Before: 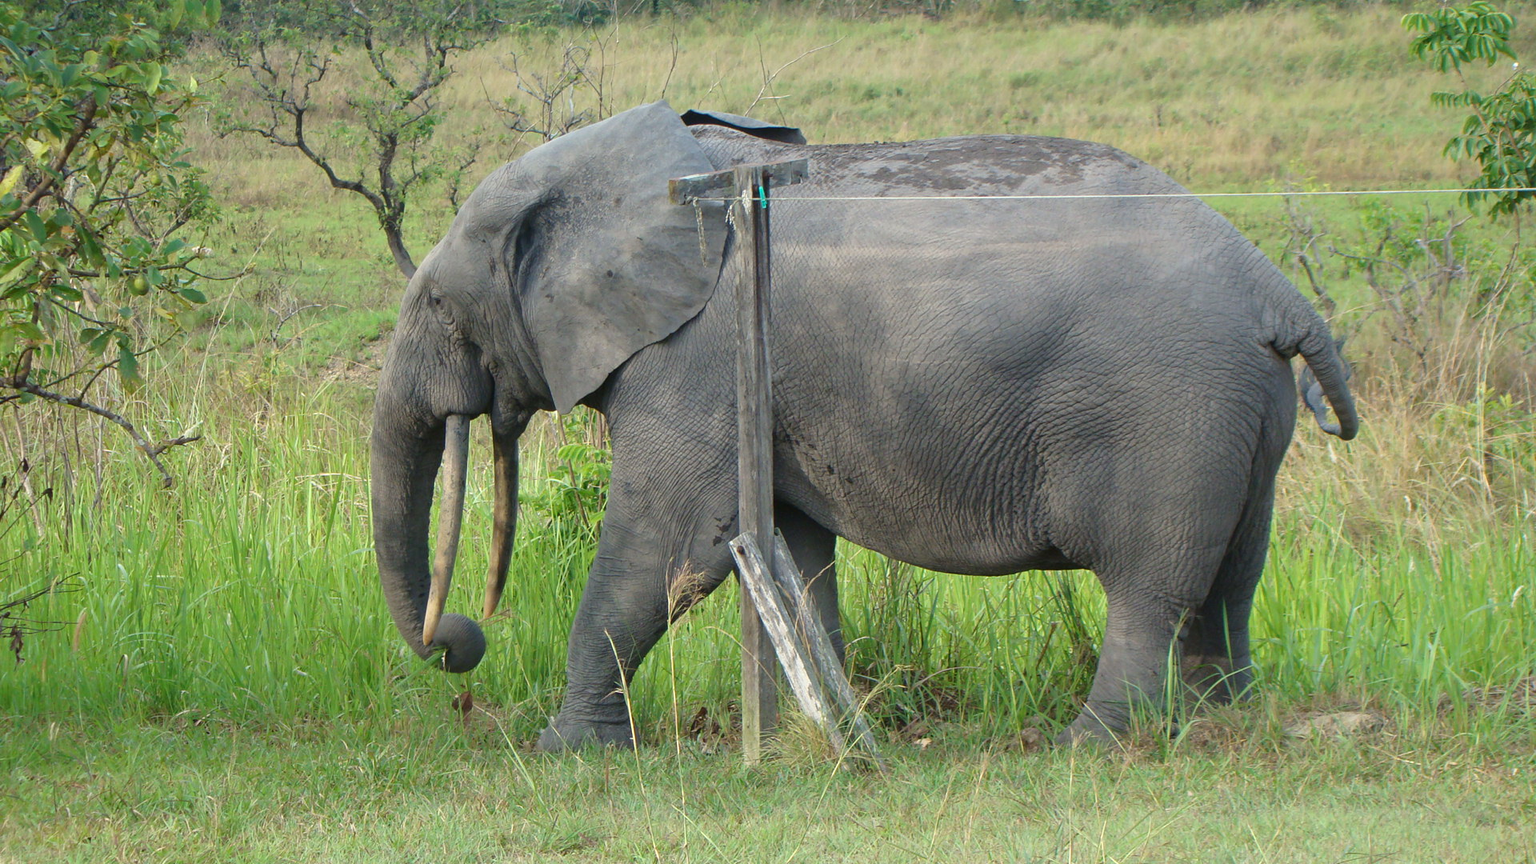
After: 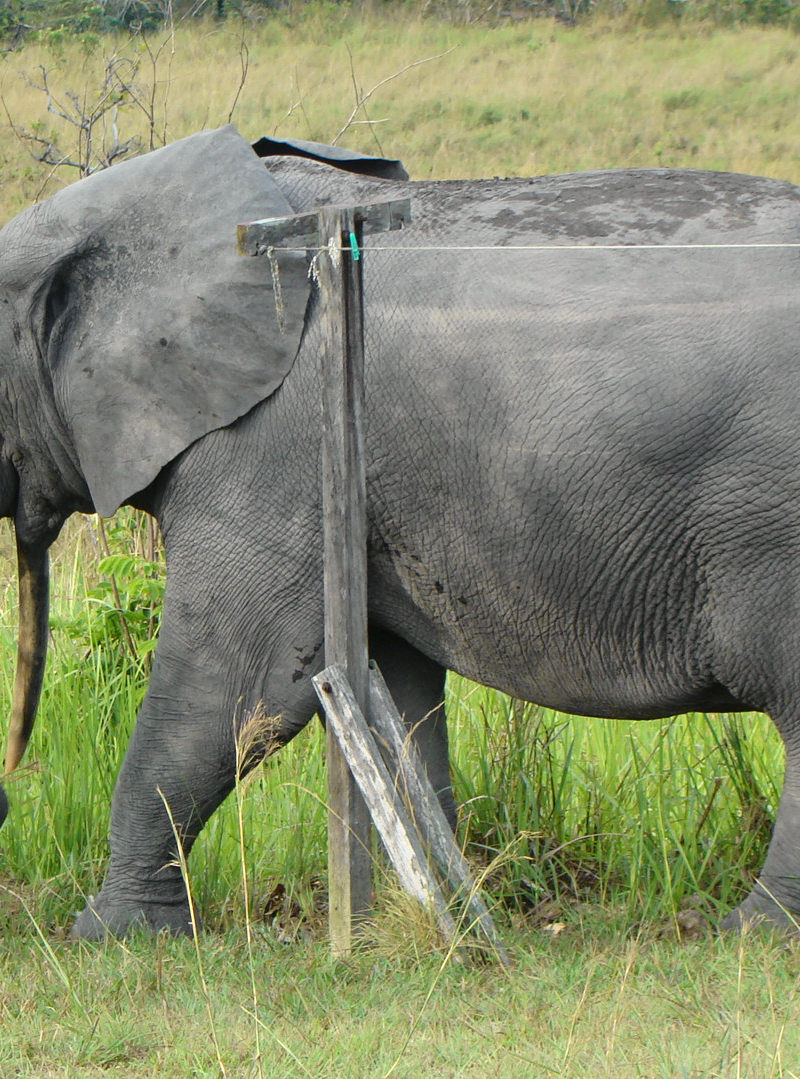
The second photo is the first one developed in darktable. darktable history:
crop: left 31.229%, right 27.105%
tone curve: curves: ch0 [(0, 0) (0.037, 0.025) (0.131, 0.093) (0.275, 0.256) (0.497, 0.51) (0.617, 0.643) (0.704, 0.732) (0.813, 0.832) (0.911, 0.925) (0.997, 0.995)]; ch1 [(0, 0) (0.301, 0.3) (0.444, 0.45) (0.493, 0.495) (0.507, 0.503) (0.534, 0.533) (0.582, 0.58) (0.658, 0.693) (0.746, 0.77) (1, 1)]; ch2 [(0, 0) (0.246, 0.233) (0.36, 0.352) (0.415, 0.418) (0.476, 0.492) (0.502, 0.504) (0.525, 0.518) (0.539, 0.544) (0.586, 0.602) (0.634, 0.651) (0.706, 0.727) (0.853, 0.852) (1, 0.951)], color space Lab, independent channels, preserve colors none
